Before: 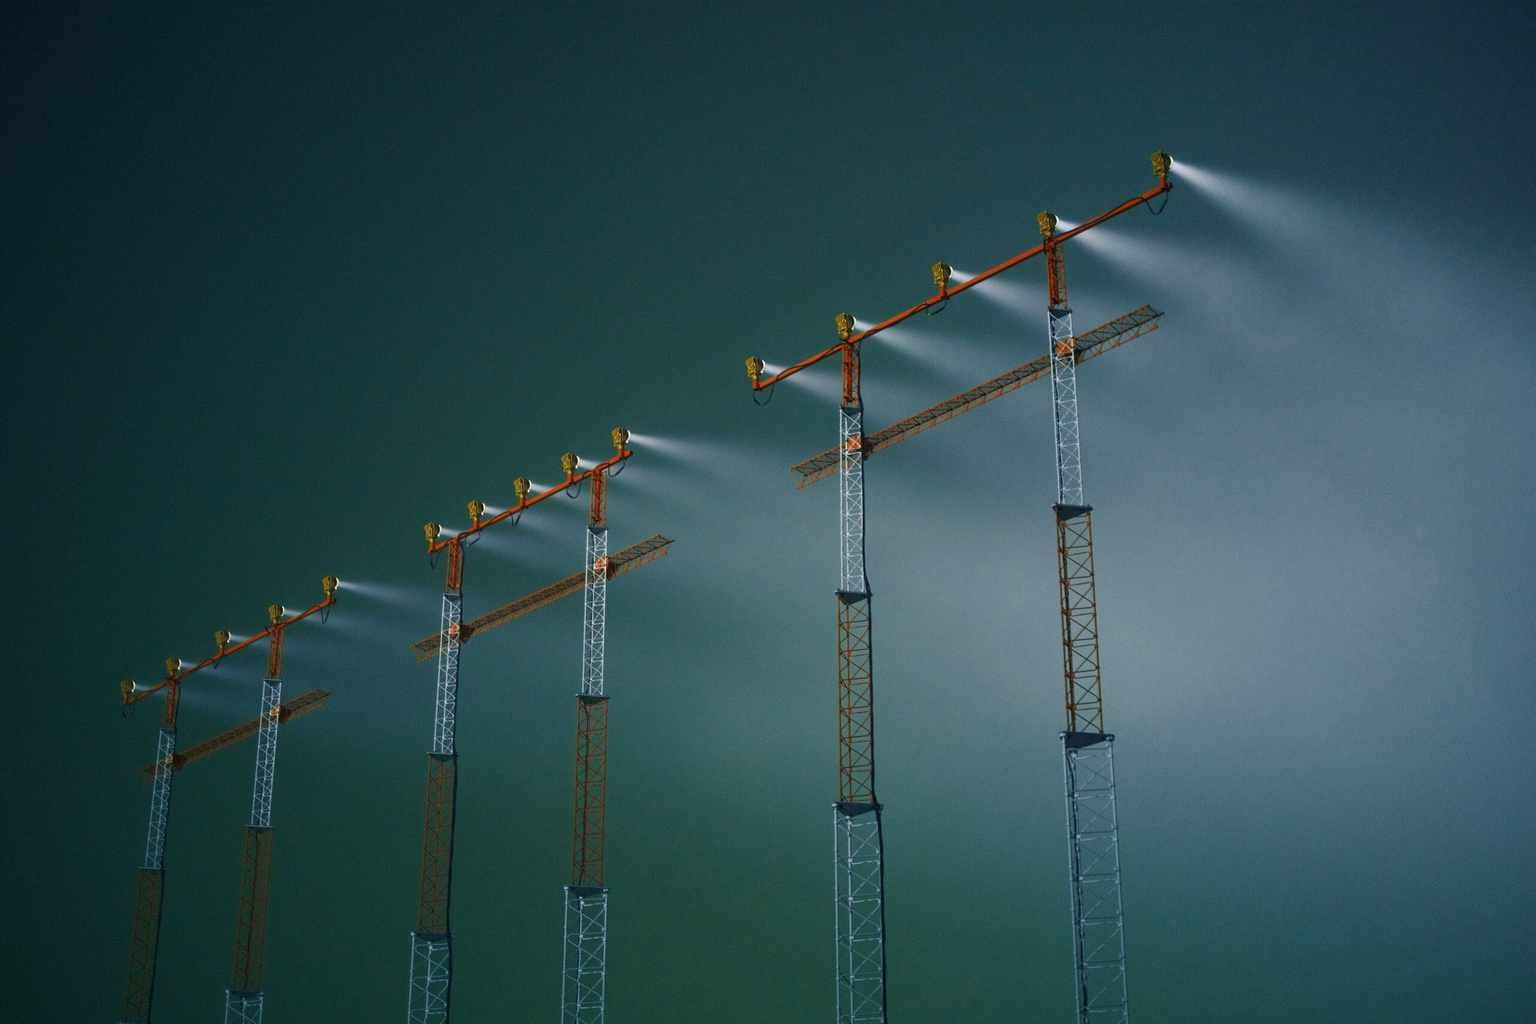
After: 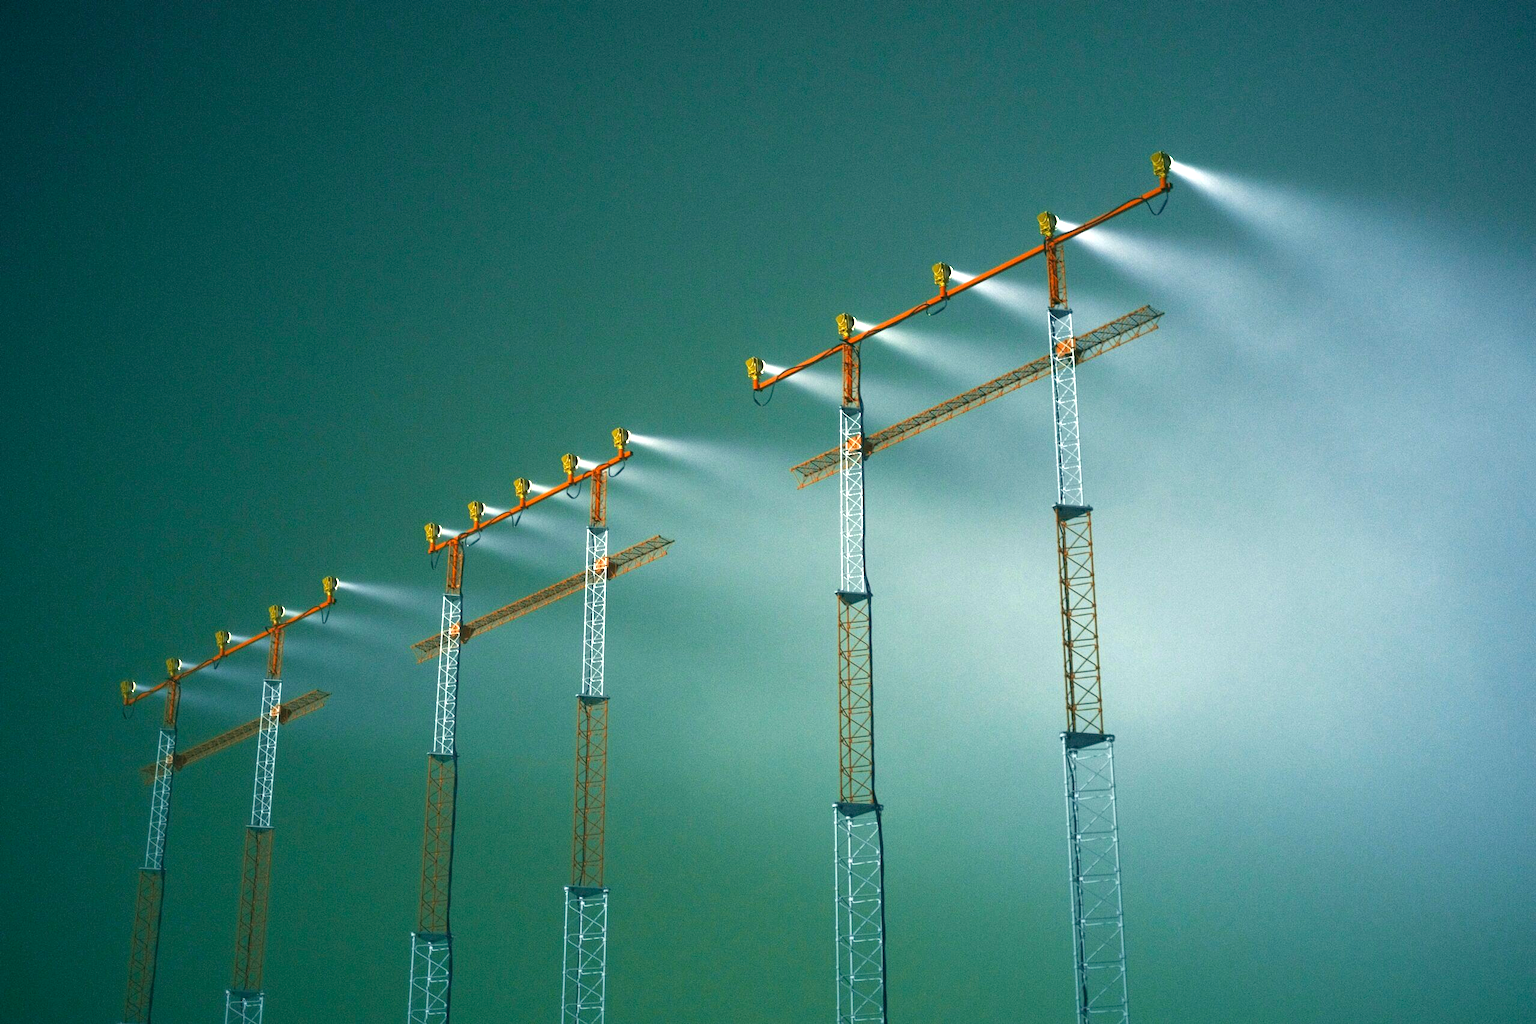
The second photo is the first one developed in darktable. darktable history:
exposure: black level correction 0, exposure 1.5 EV, compensate exposure bias true, compensate highlight preservation false
color correction: highlights a* -0.482, highlights b* 9.48, shadows a* -9.48, shadows b* 0.803
